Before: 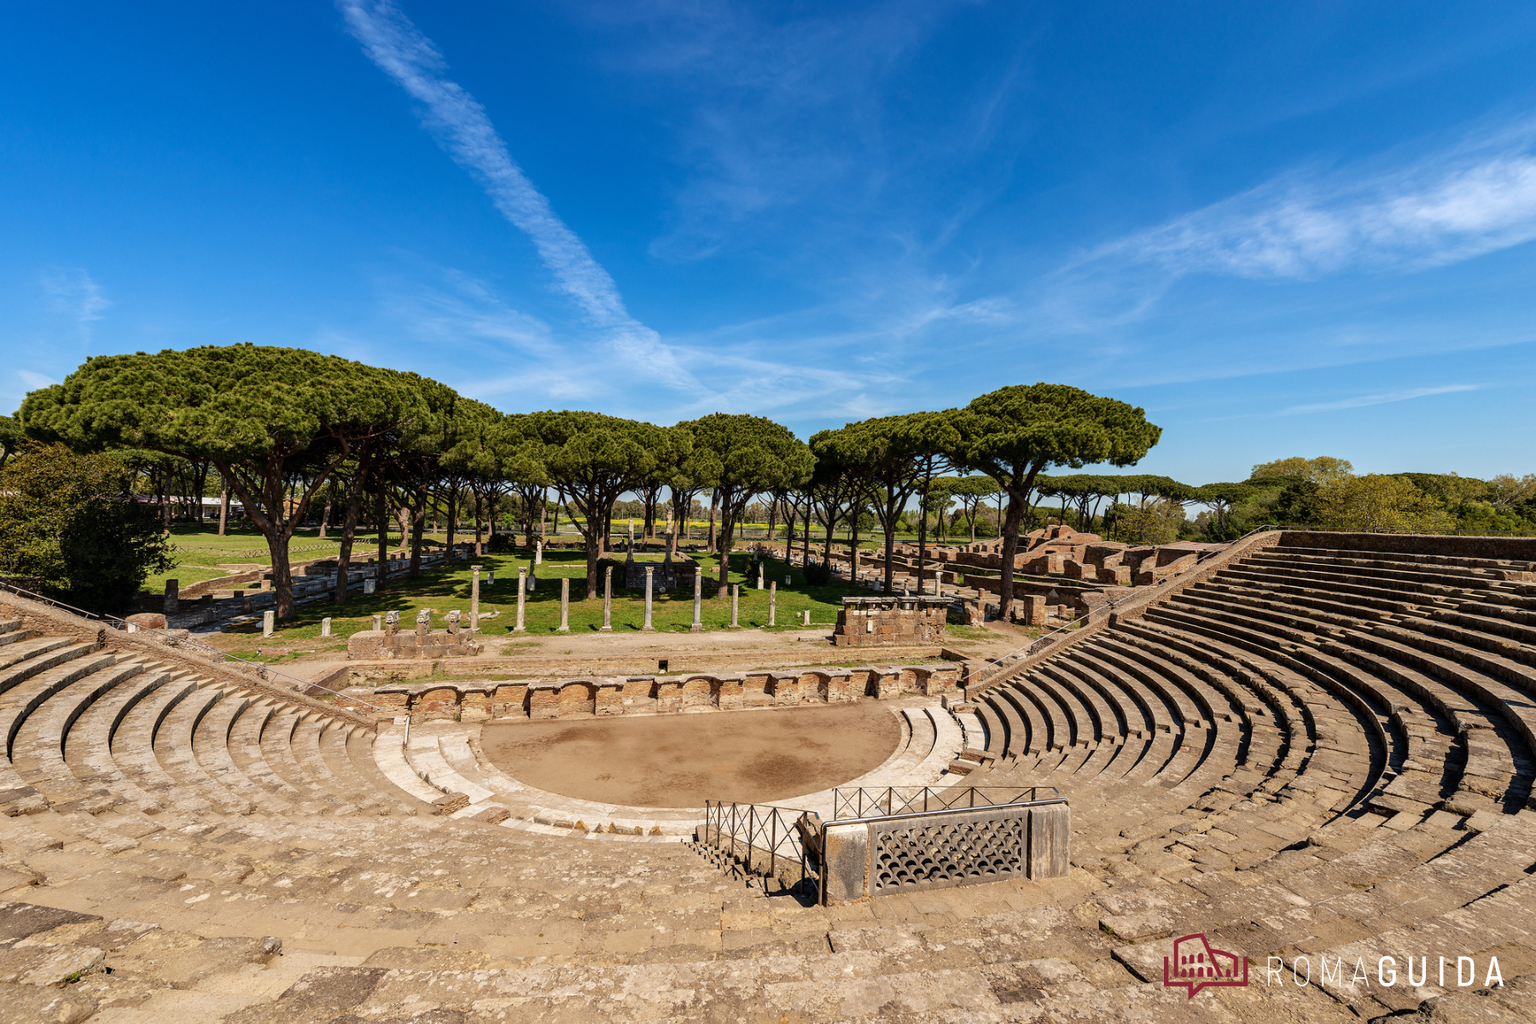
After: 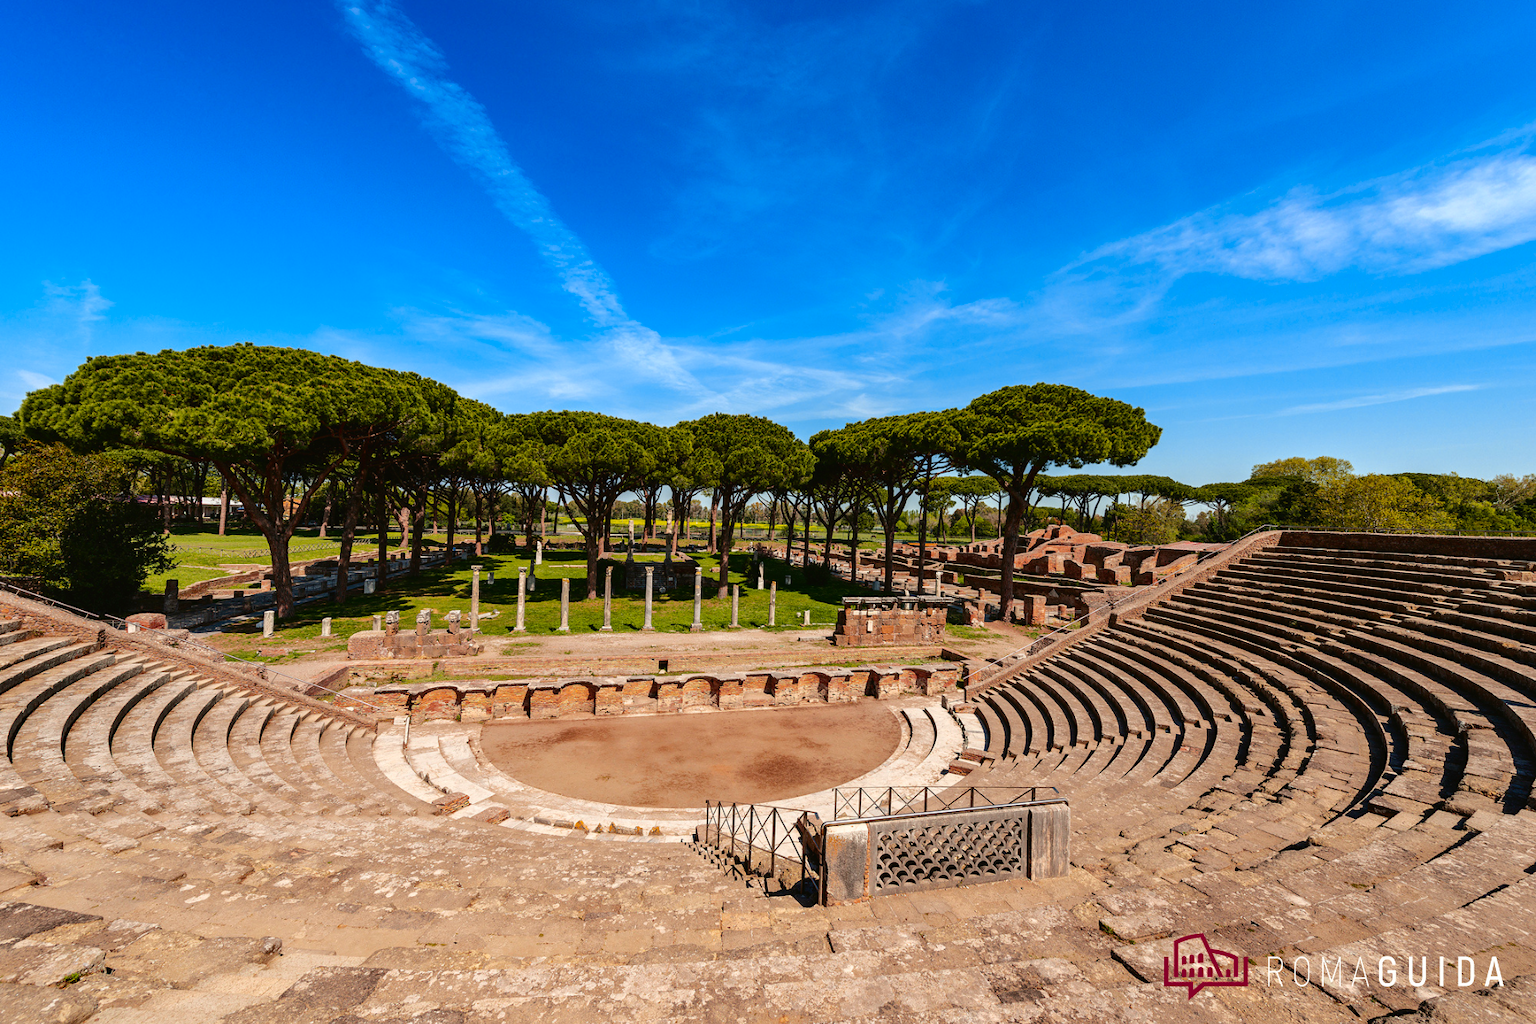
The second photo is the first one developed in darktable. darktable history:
tone curve: curves: ch0 [(0, 0.021) (0.059, 0.053) (0.212, 0.18) (0.337, 0.304) (0.495, 0.505) (0.725, 0.731) (0.89, 0.919) (1, 1)]; ch1 [(0, 0) (0.094, 0.081) (0.285, 0.299) (0.413, 0.43) (0.479, 0.475) (0.54, 0.55) (0.615, 0.65) (0.683, 0.688) (1, 1)]; ch2 [(0, 0) (0.257, 0.217) (0.434, 0.434) (0.498, 0.507) (0.599, 0.578) (1, 1)], color space Lab, independent channels, preserve colors none
color balance rgb: perceptual saturation grading › global saturation 30%
